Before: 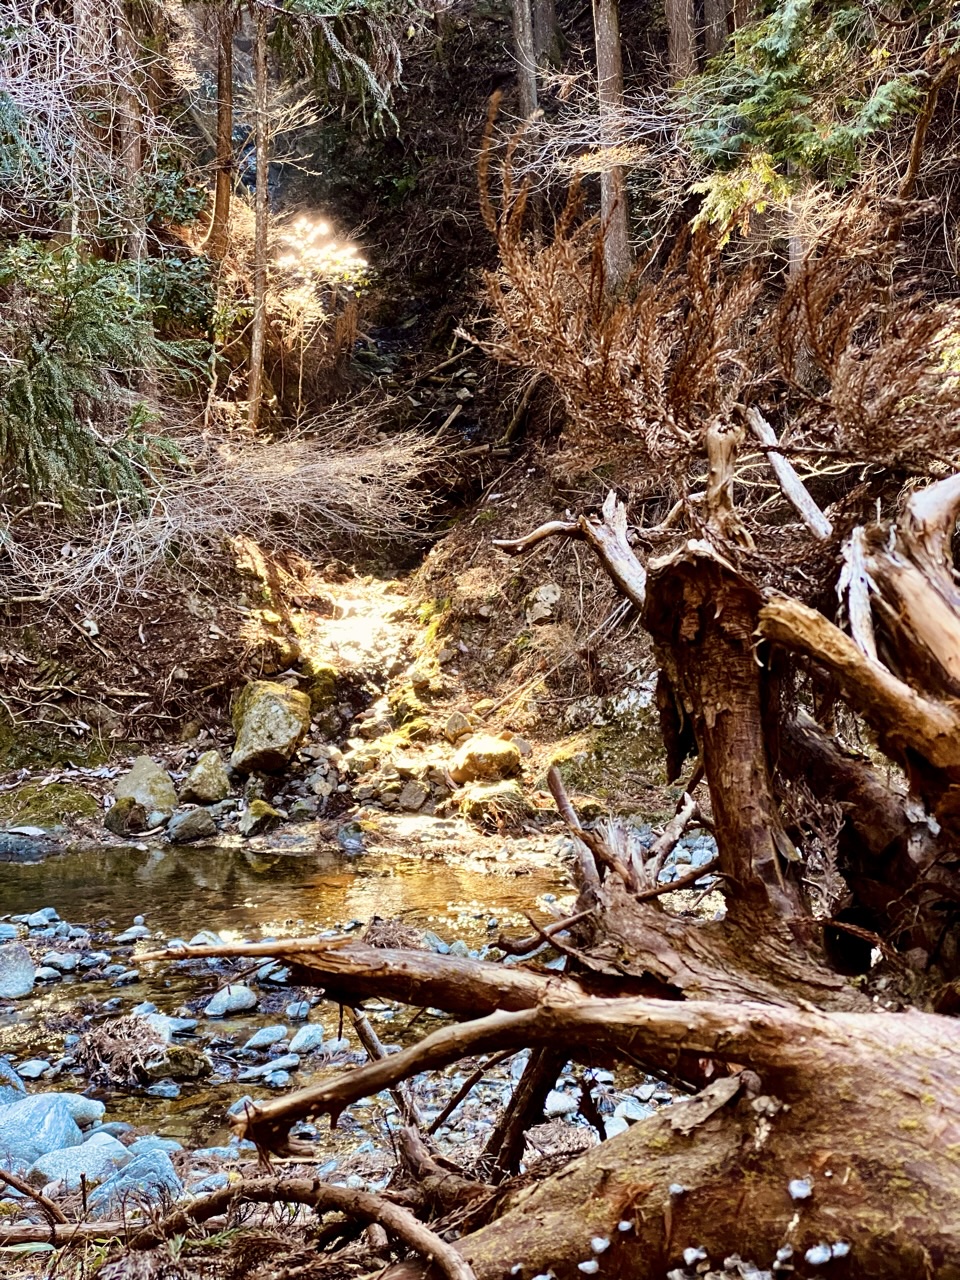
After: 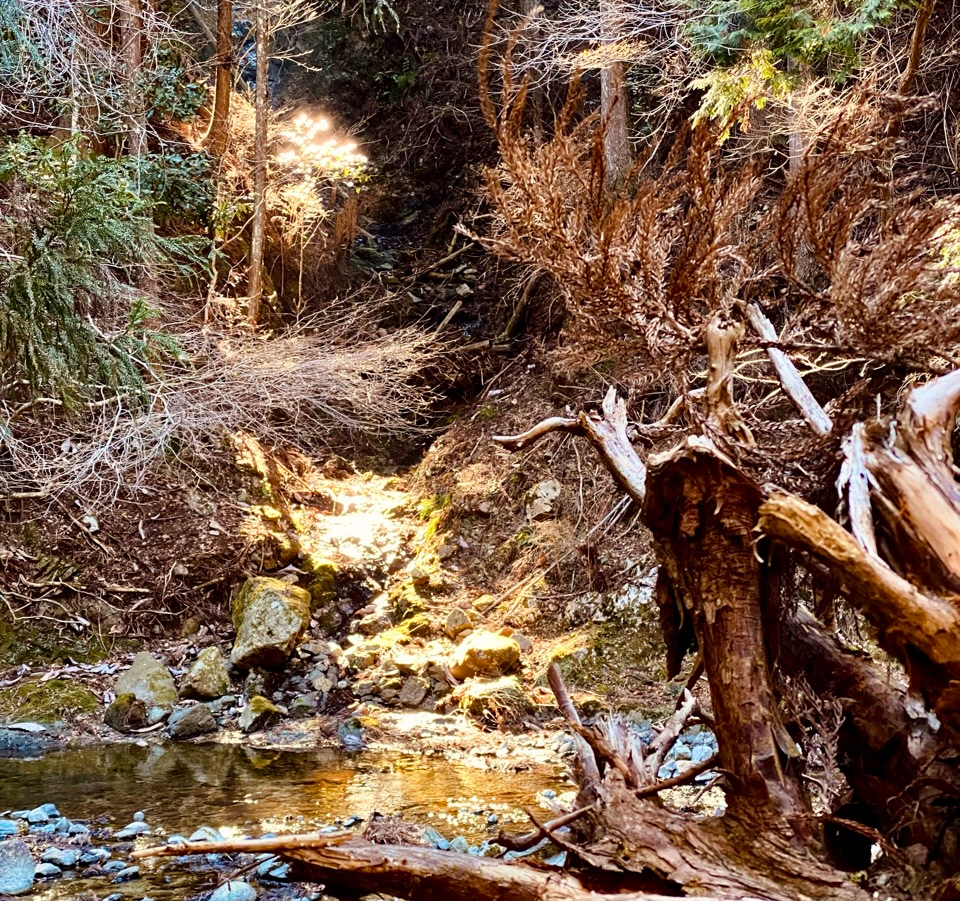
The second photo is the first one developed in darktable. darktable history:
crop and rotate: top 8.131%, bottom 21.403%
haze removal: compatibility mode true, adaptive false
